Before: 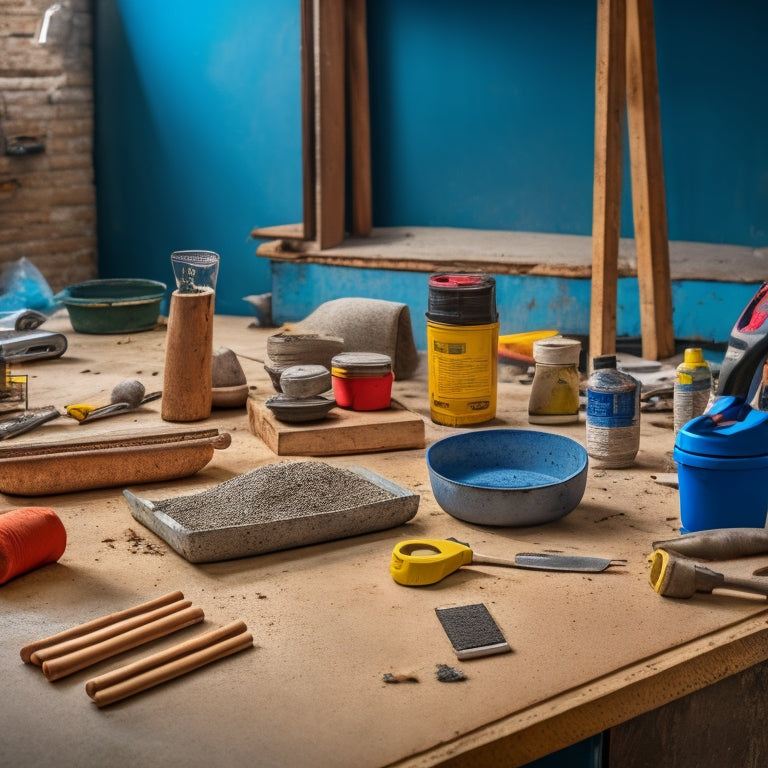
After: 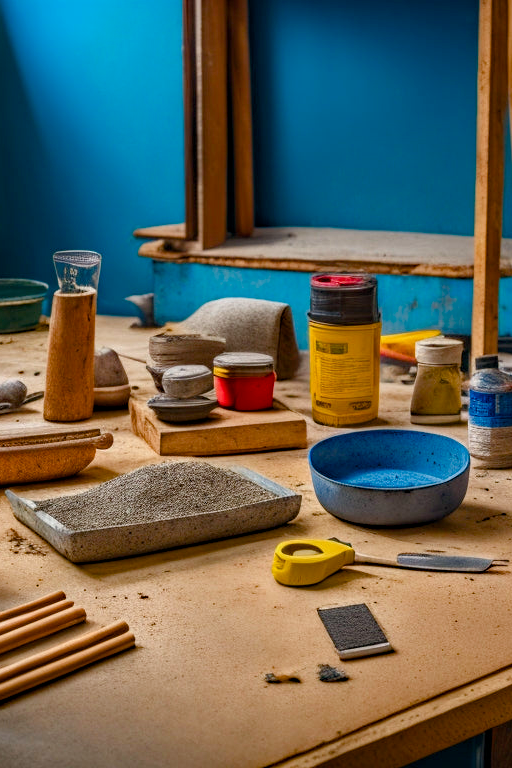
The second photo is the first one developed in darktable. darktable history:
crop and rotate: left 15.446%, right 17.836%
haze removal: strength 0.29, distance 0.25, compatibility mode true, adaptive false
color balance rgb: perceptual saturation grading › global saturation 20%, perceptual saturation grading › highlights -25%, perceptual saturation grading › shadows 50%
